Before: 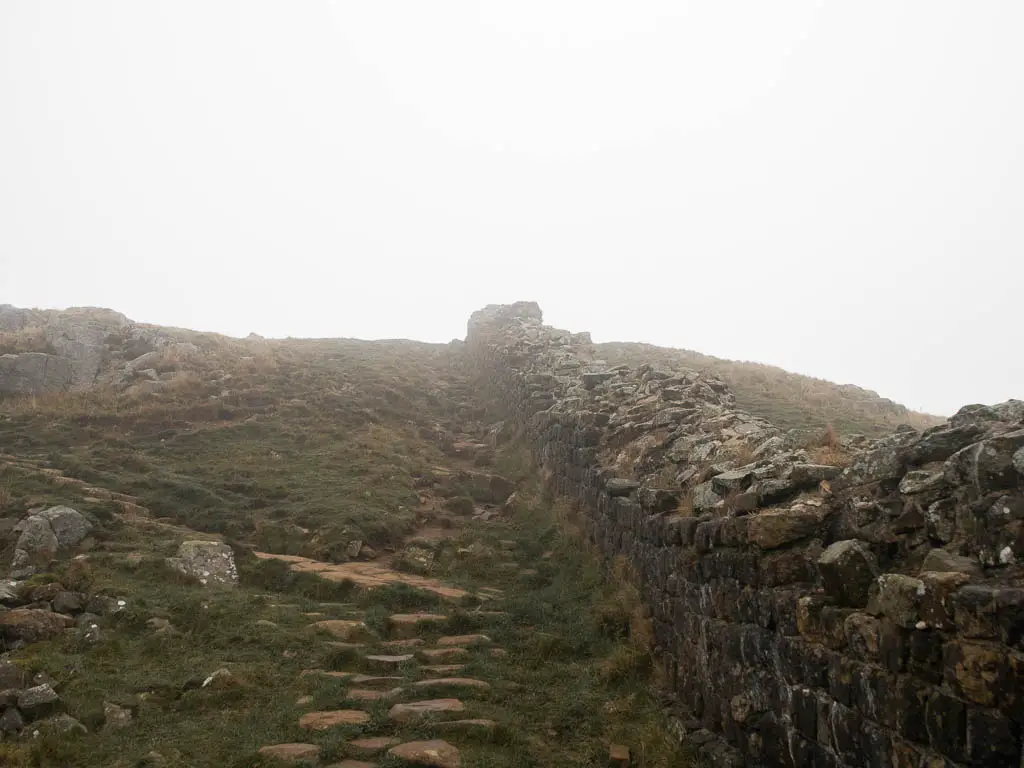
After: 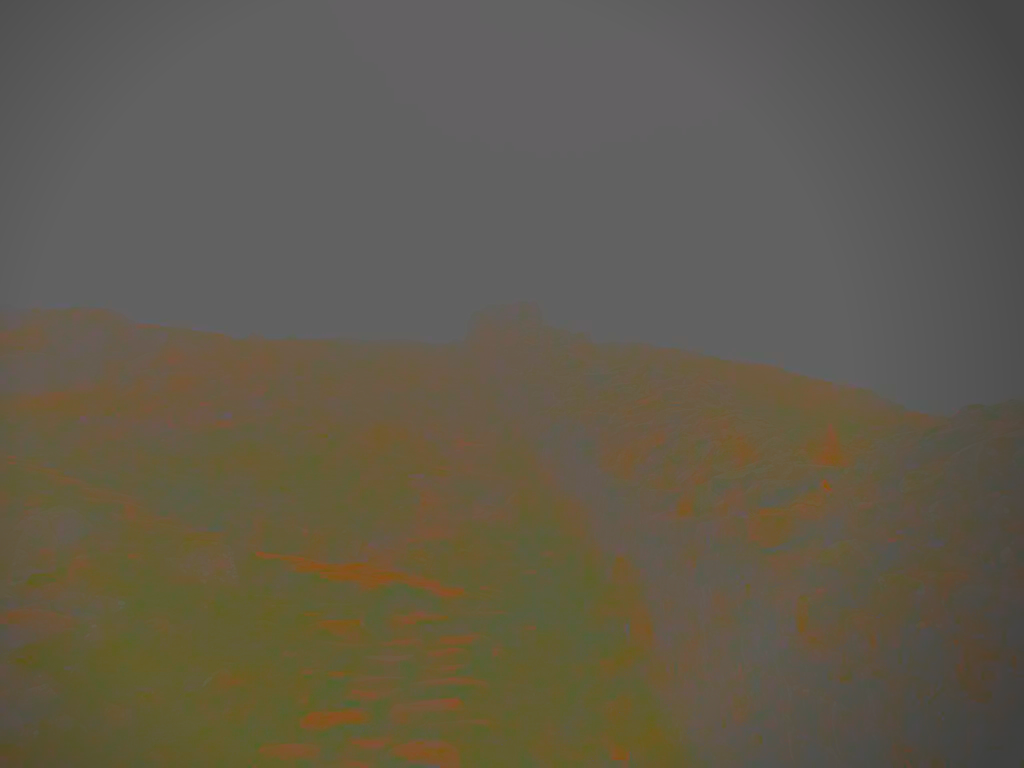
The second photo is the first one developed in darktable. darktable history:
vignetting: center (-0.148, 0.019)
exposure: exposure 0.202 EV, compensate highlight preservation false
contrast brightness saturation: contrast -0.972, brightness -0.165, saturation 0.757
sharpen: on, module defaults
